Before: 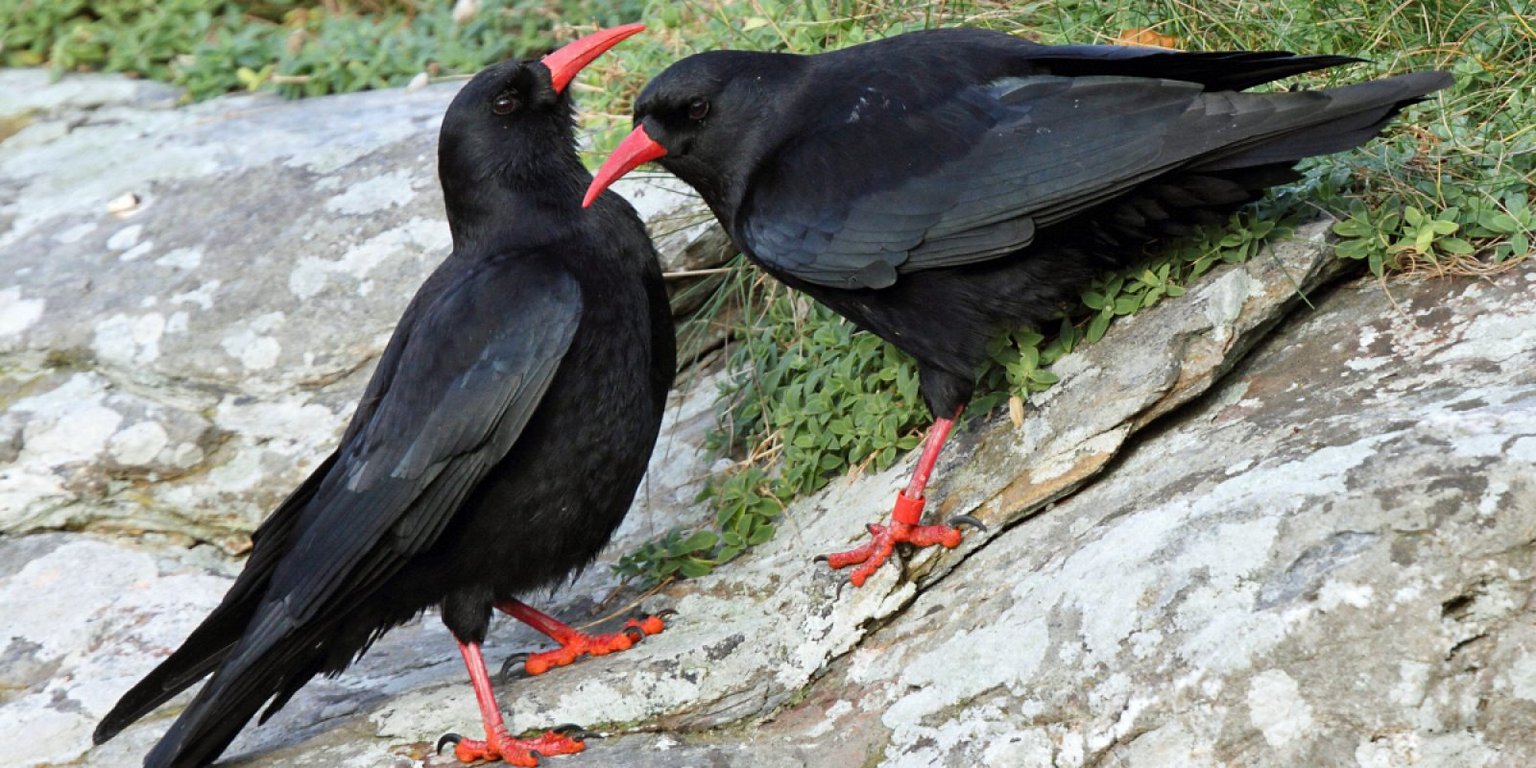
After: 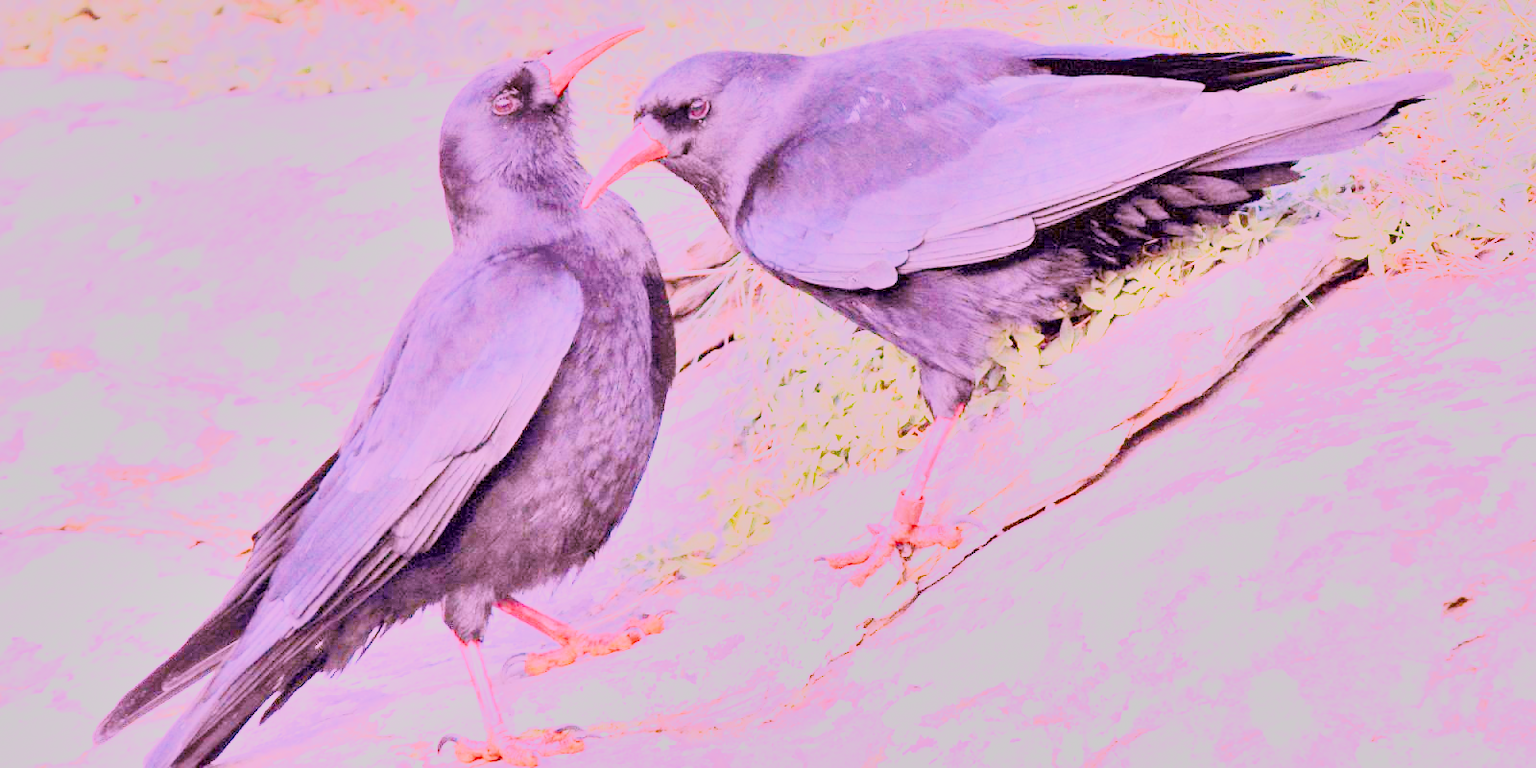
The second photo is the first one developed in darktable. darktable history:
white balance: red 1.828, blue 1.8
highlight reconstruction: iterations 1, diameter of reconstruction 64 px
exposure: black level correction 0, exposure 0.7 EV, compensate exposure bias true, compensate highlight preservation false
filmic rgb: black relative exposure -7.65 EV, white relative exposure 4.56 EV, hardness 3.61, contrast 0.812, color science v6 (2022)
base curve: curves: ch0 [(0, 0) (0.026, 0.03) (0.109, 0.232) (0.351, 0.748) (0.669, 0.968) (1, 1)]
shadows and highlights: soften with gaussian
tone curve: curves: ch0 [(0, 0) (0.08, 0.04) (0.17, 0.11) (0.5, 0.5) (0.83, 0.89) (0.92, 0.96) (1, 1)], preserve colors none
color balance rgb: linear chroma grading › global chroma -5.5%
color balance: lift [1, 1.007, 1, 1]
